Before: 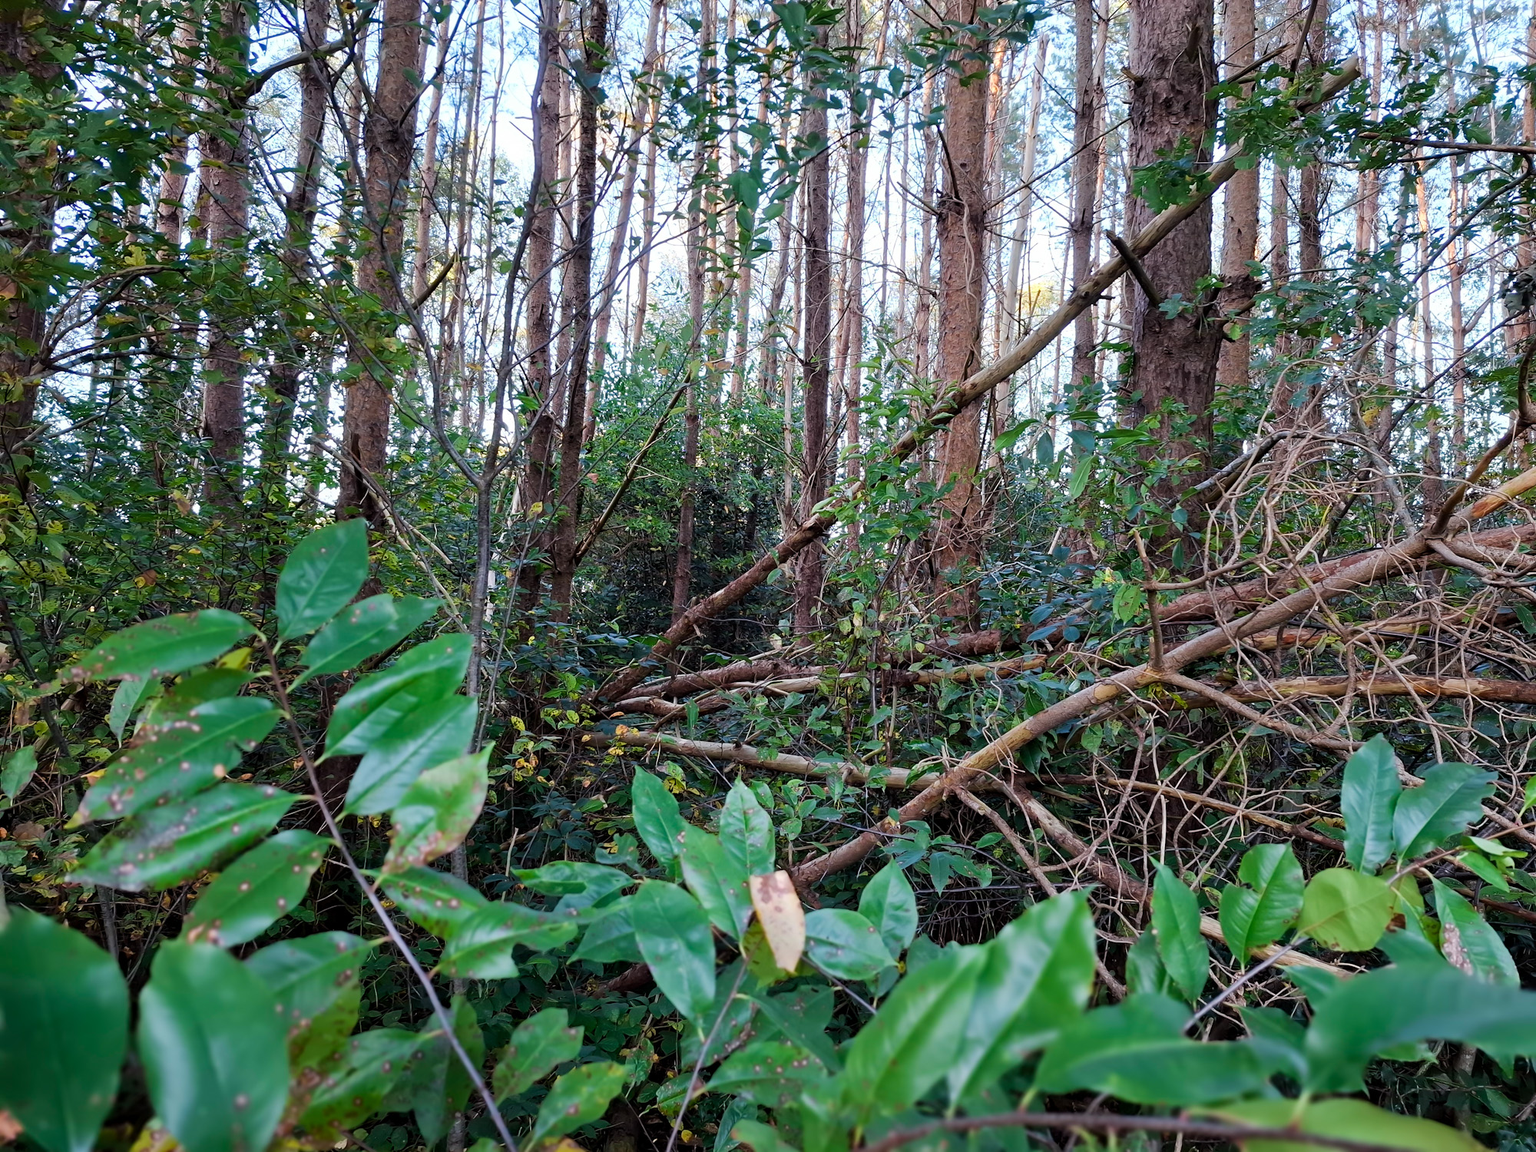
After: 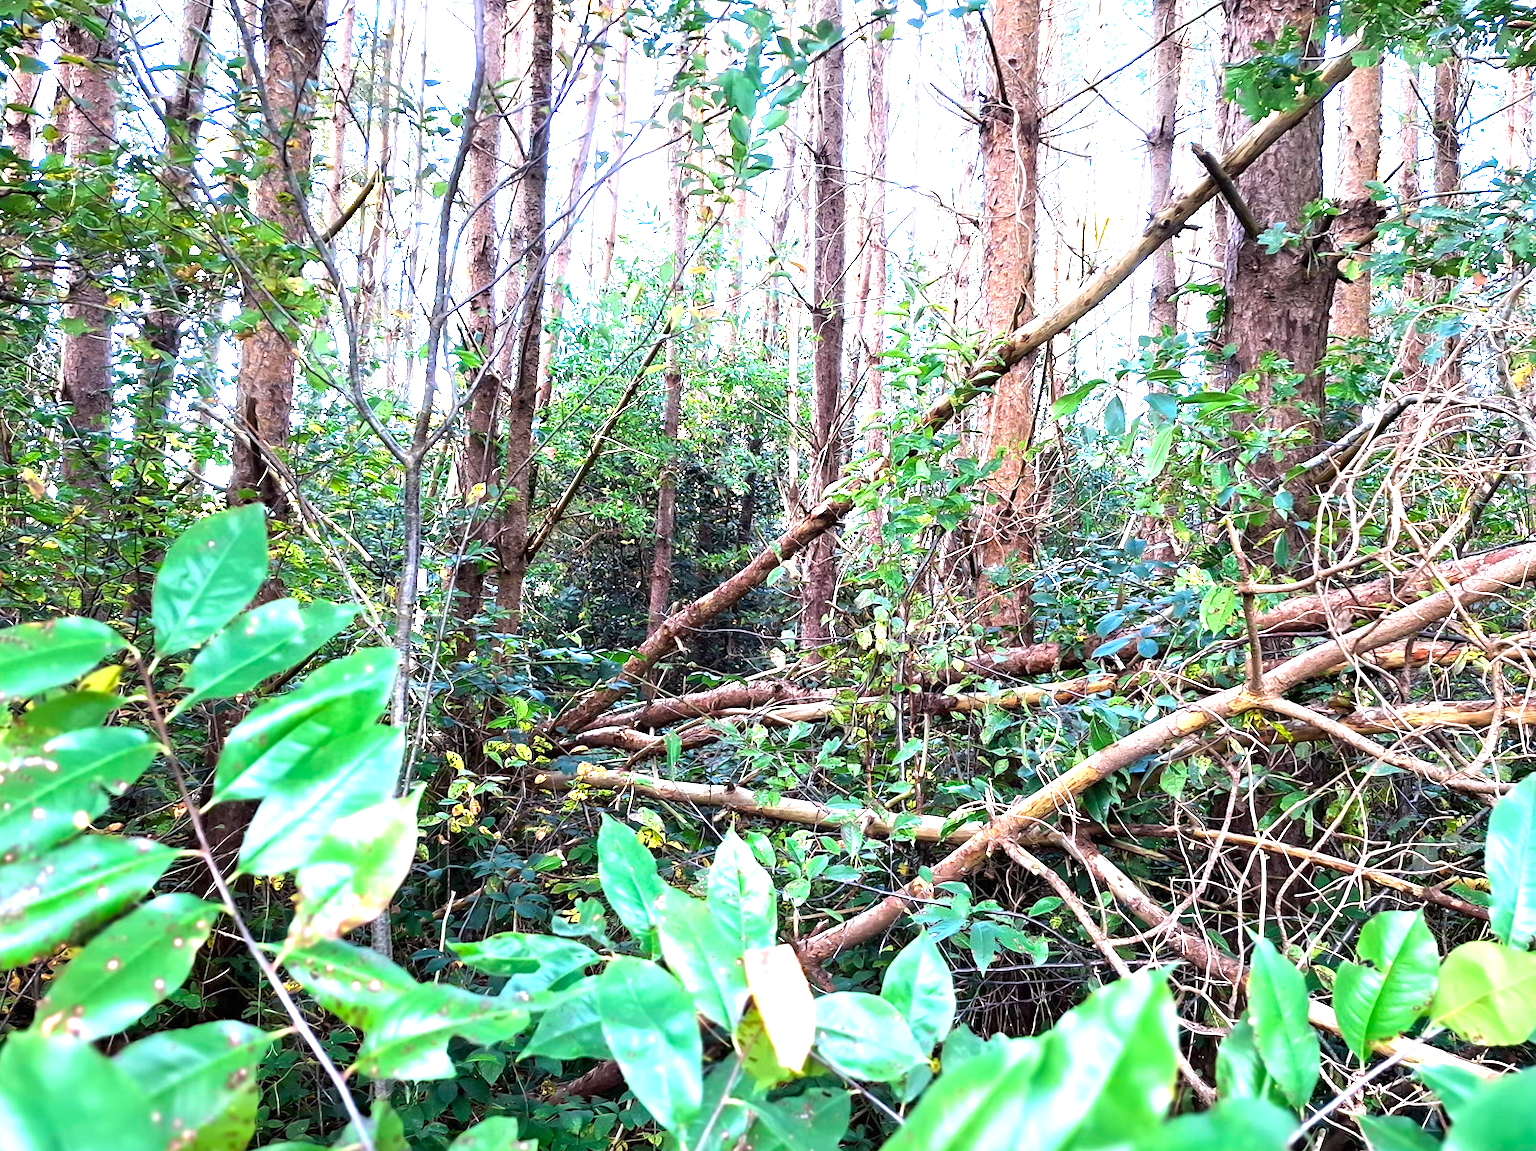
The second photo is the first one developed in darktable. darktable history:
contrast brightness saturation: contrast 0.03, brightness -0.04
exposure: black level correction 0, exposure 2 EV, compensate highlight preservation false
crop and rotate: left 10.071%, top 10.071%, right 10.02%, bottom 10.02%
